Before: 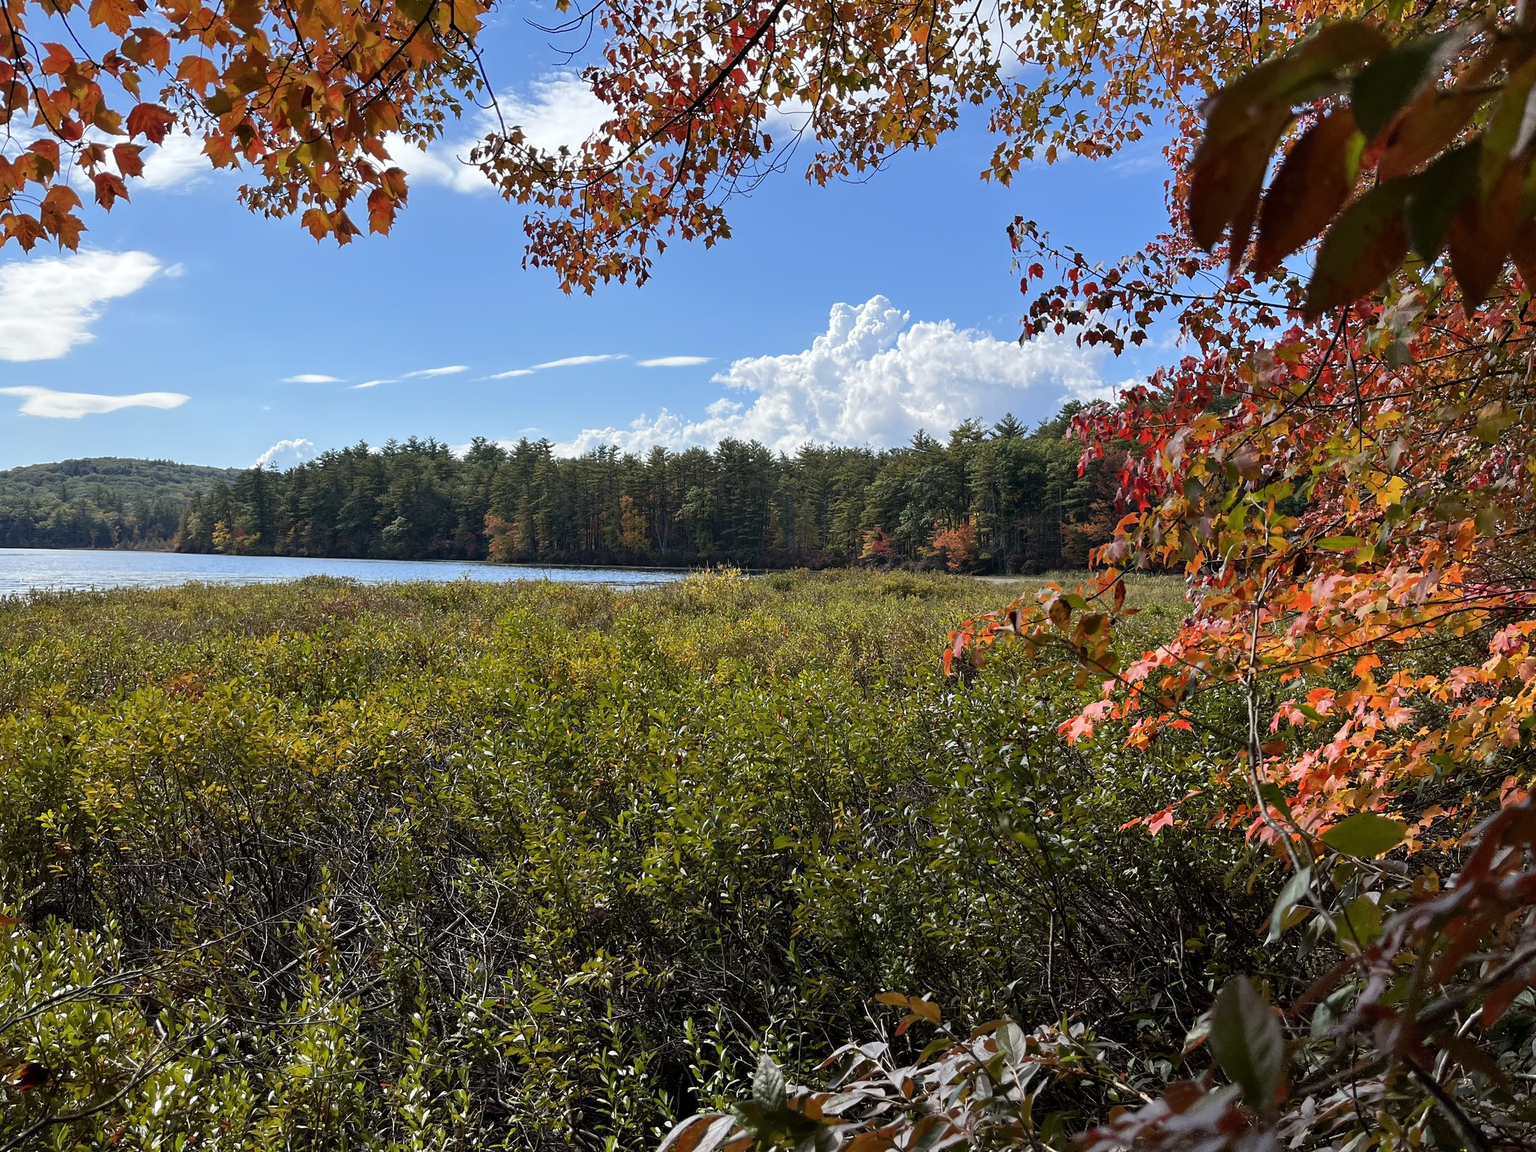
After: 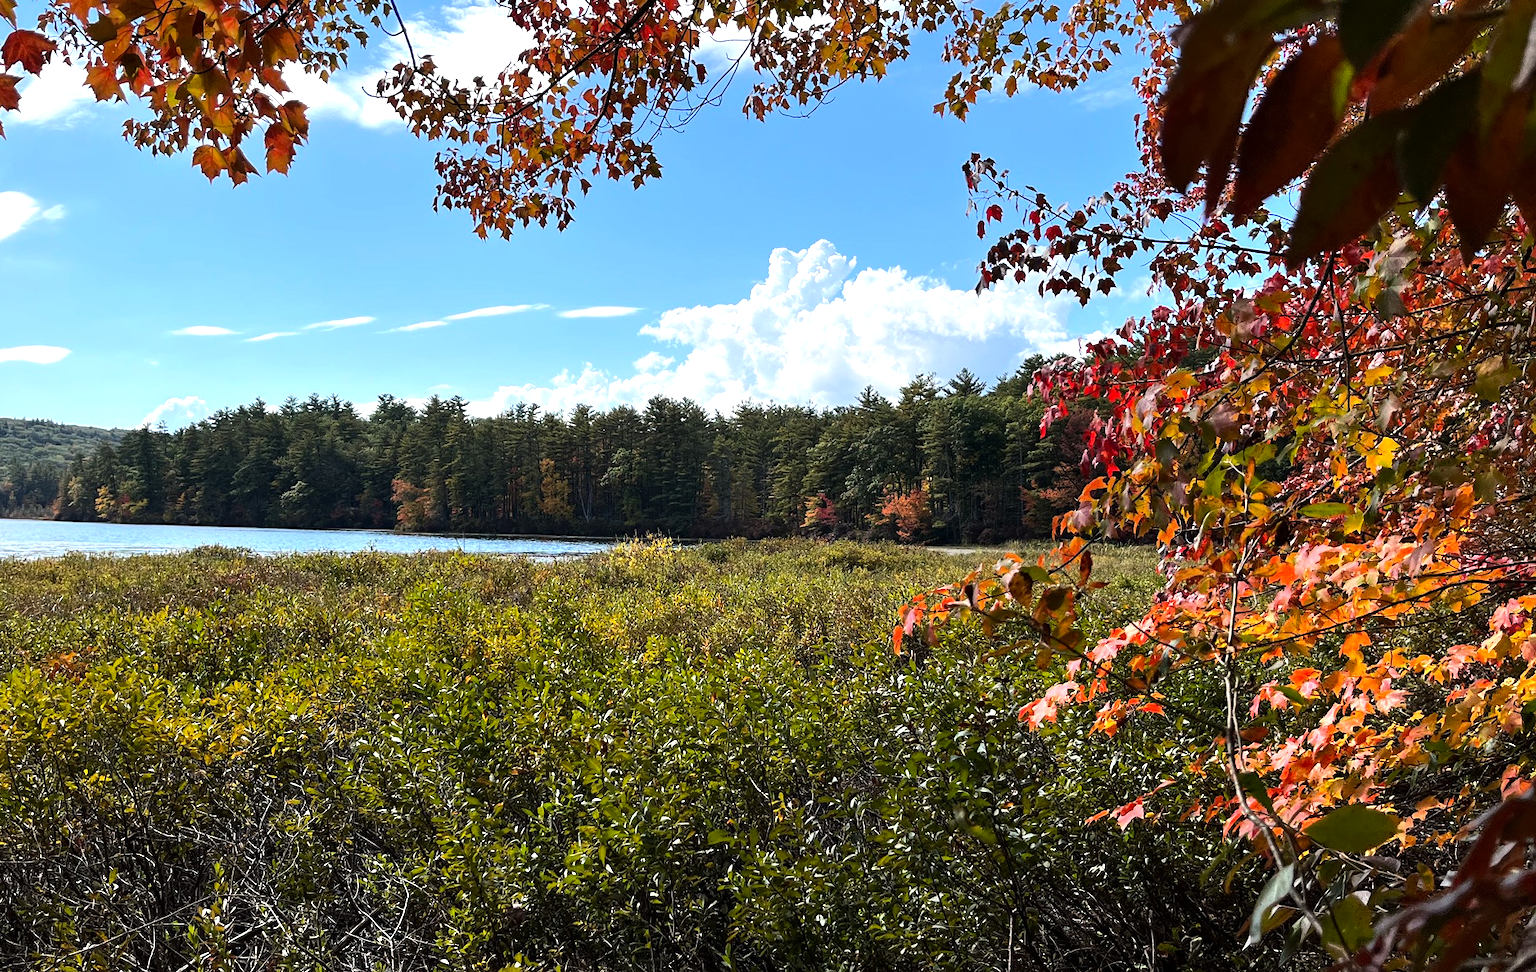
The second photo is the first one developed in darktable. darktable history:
white balance: red 1, blue 1
tone equalizer: -8 EV -0.75 EV, -7 EV -0.7 EV, -6 EV -0.6 EV, -5 EV -0.4 EV, -3 EV 0.4 EV, -2 EV 0.6 EV, -1 EV 0.7 EV, +0 EV 0.75 EV, edges refinement/feathering 500, mask exposure compensation -1.57 EV, preserve details no
crop: left 8.155%, top 6.611%, bottom 15.385%
